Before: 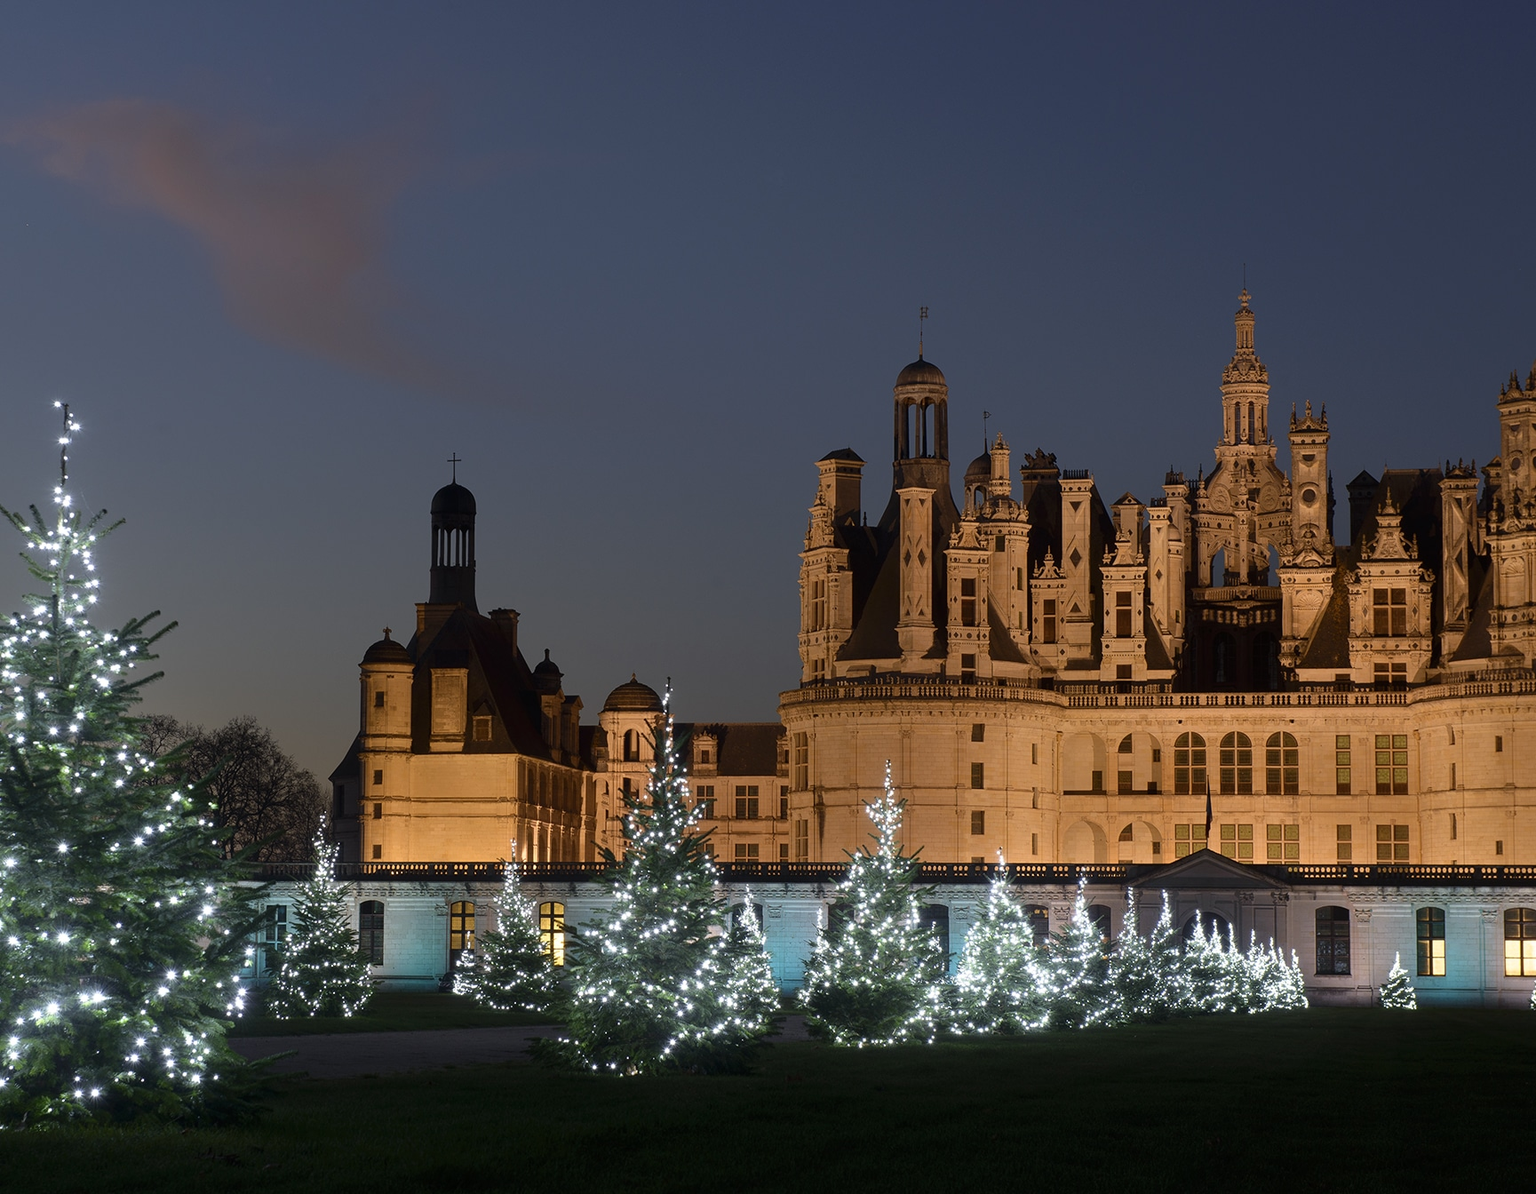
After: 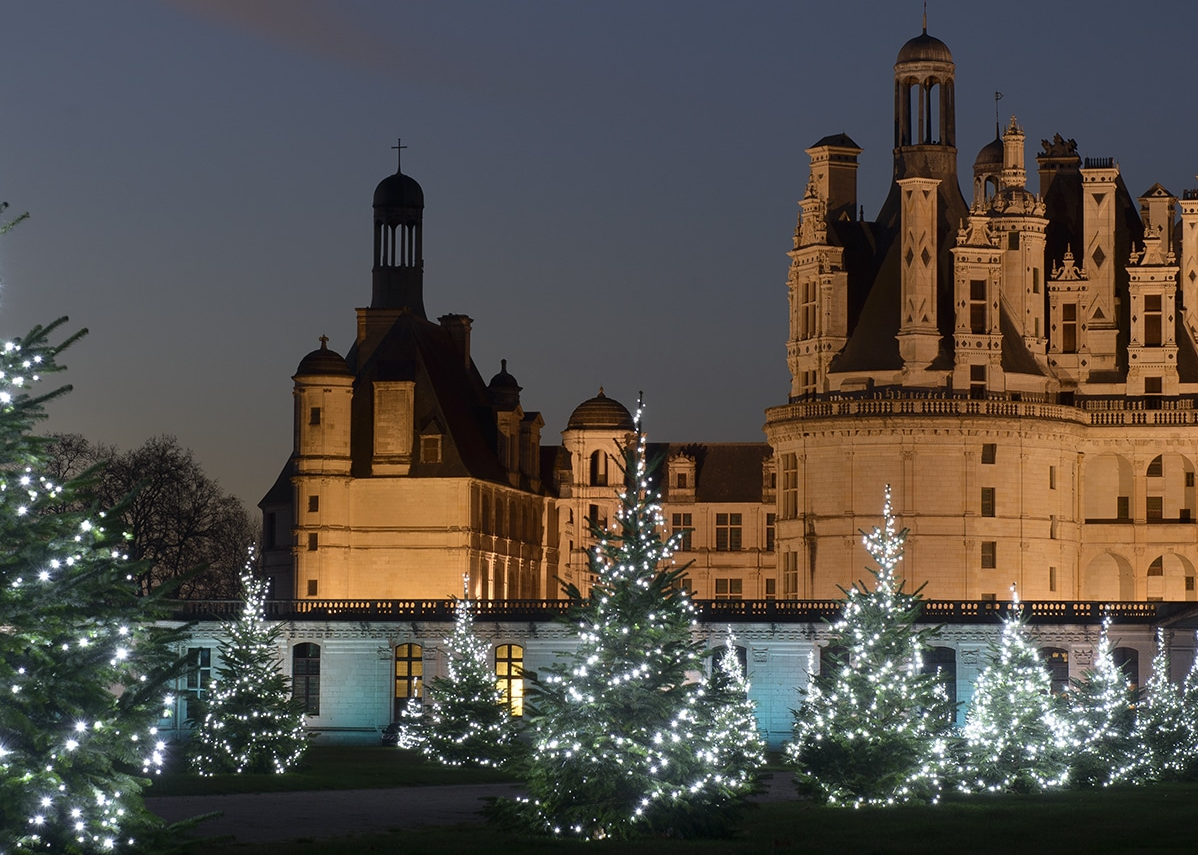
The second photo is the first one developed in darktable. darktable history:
crop: left 6.488%, top 27.668%, right 24.183%, bottom 8.656%
exposure: compensate highlight preservation false
